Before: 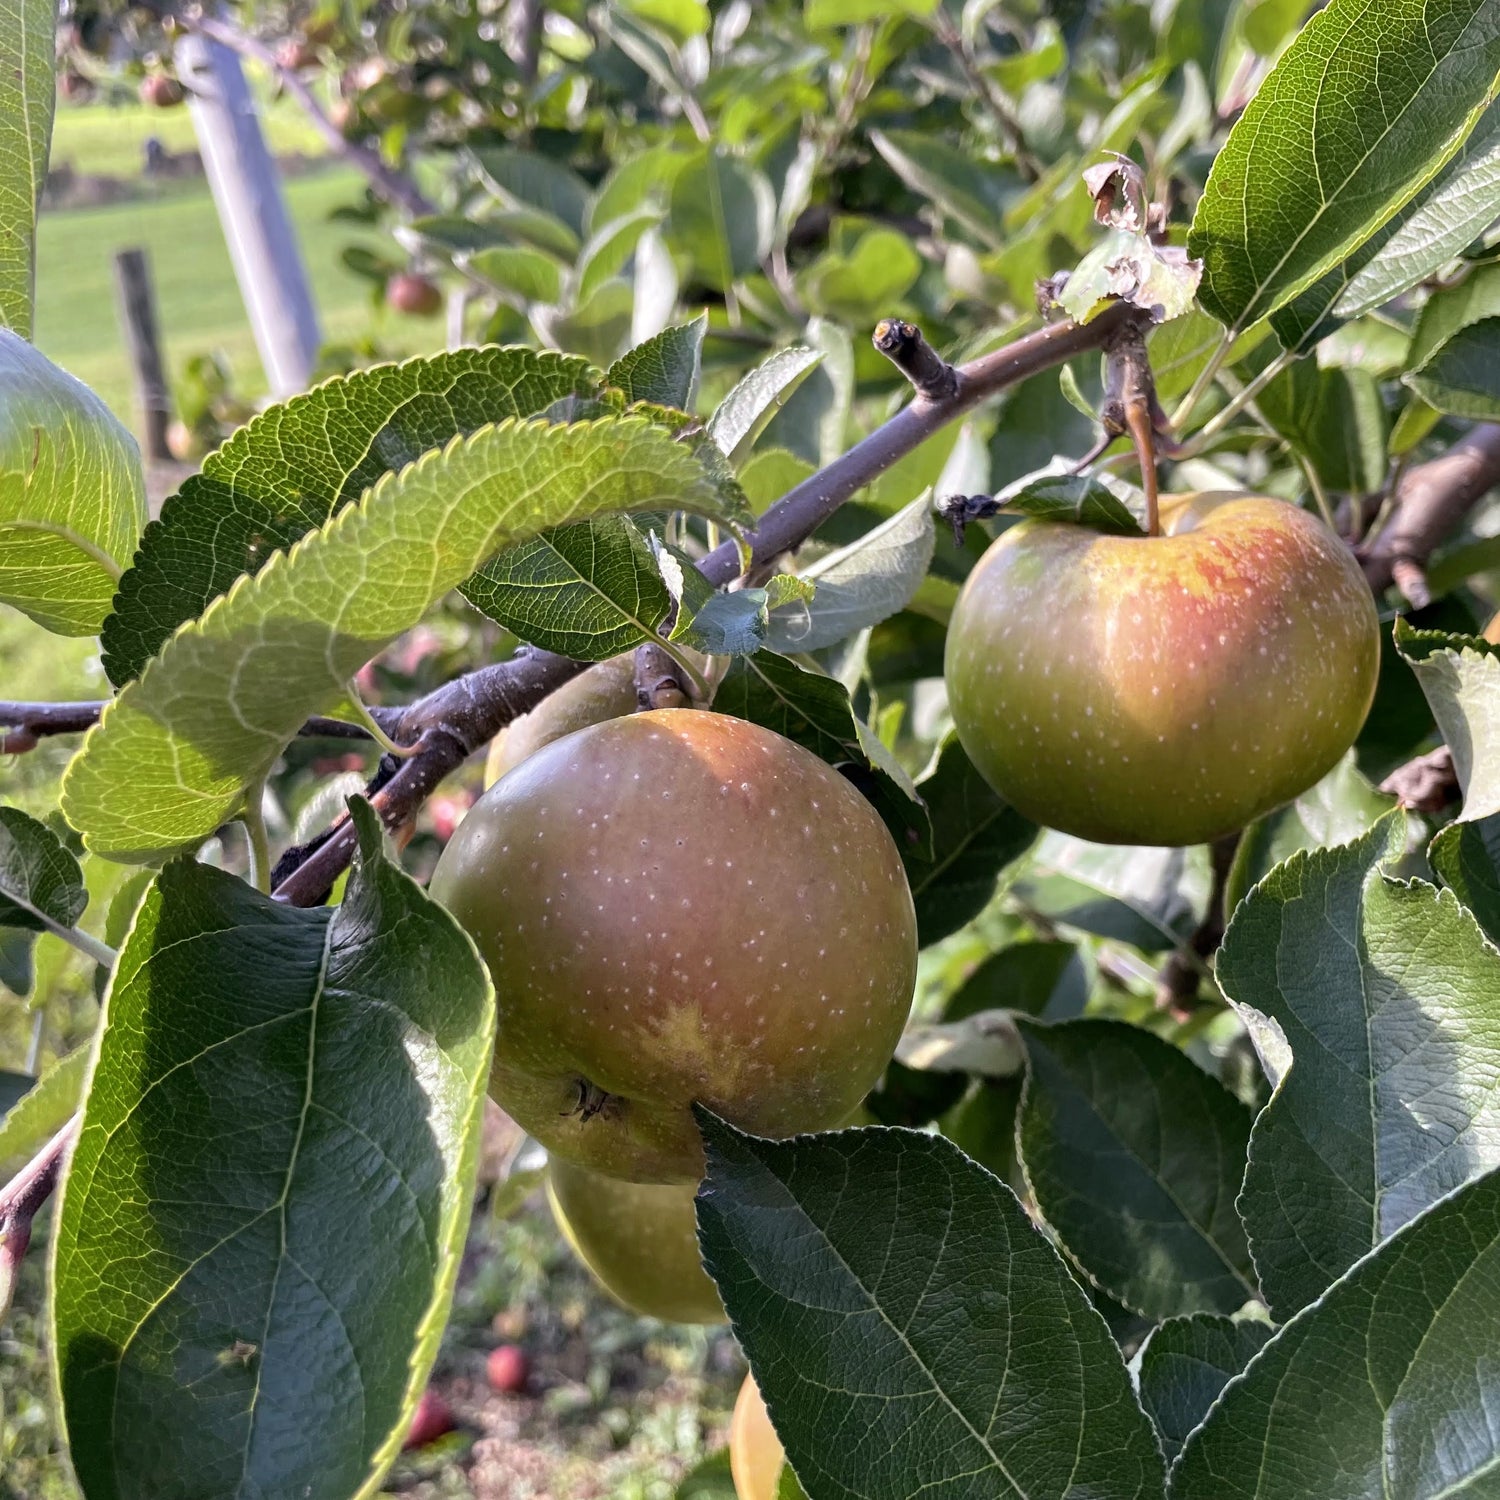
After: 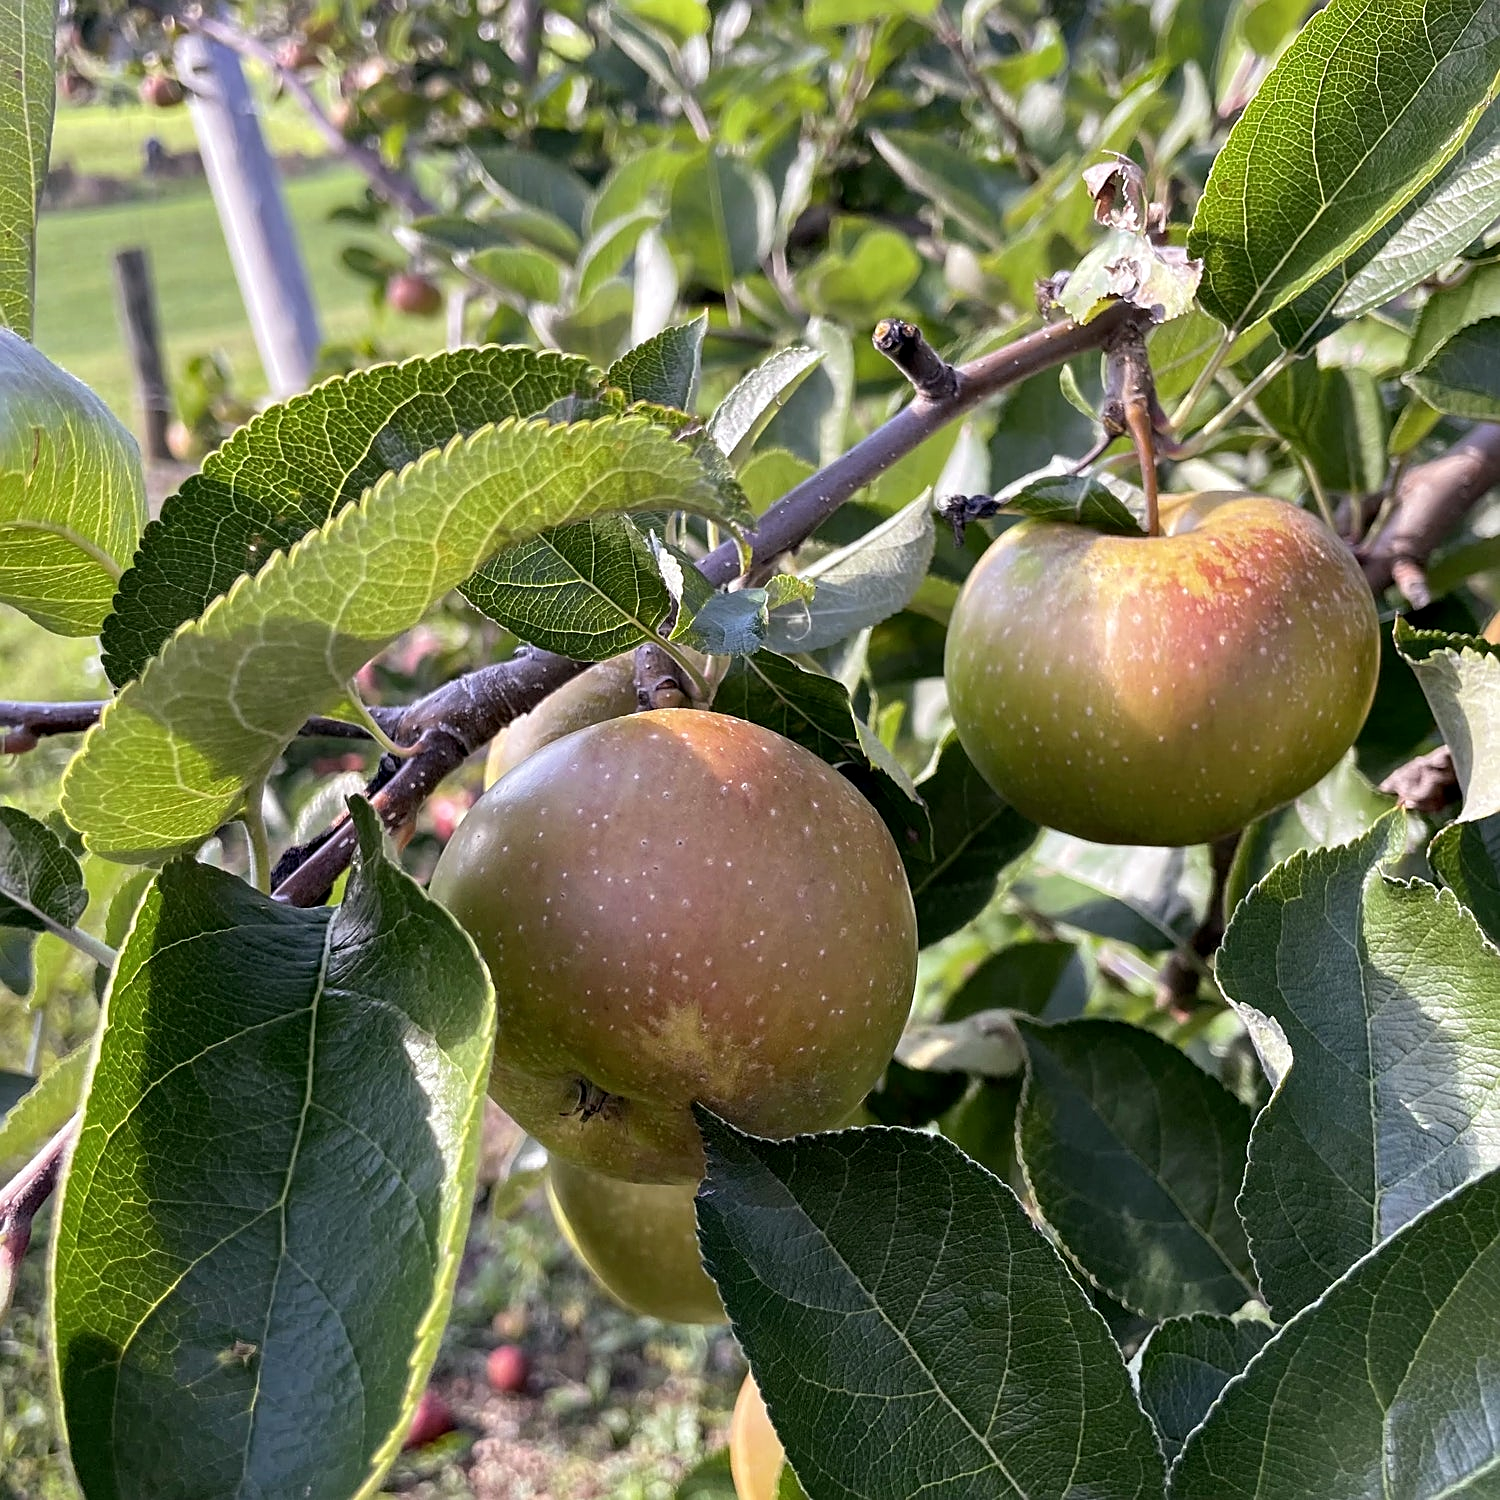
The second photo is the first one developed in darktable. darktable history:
sharpen: on, module defaults
shadows and highlights: shadows 12, white point adjustment 1.2, soften with gaussian
exposure: black level correction 0.001, compensate highlight preservation false
